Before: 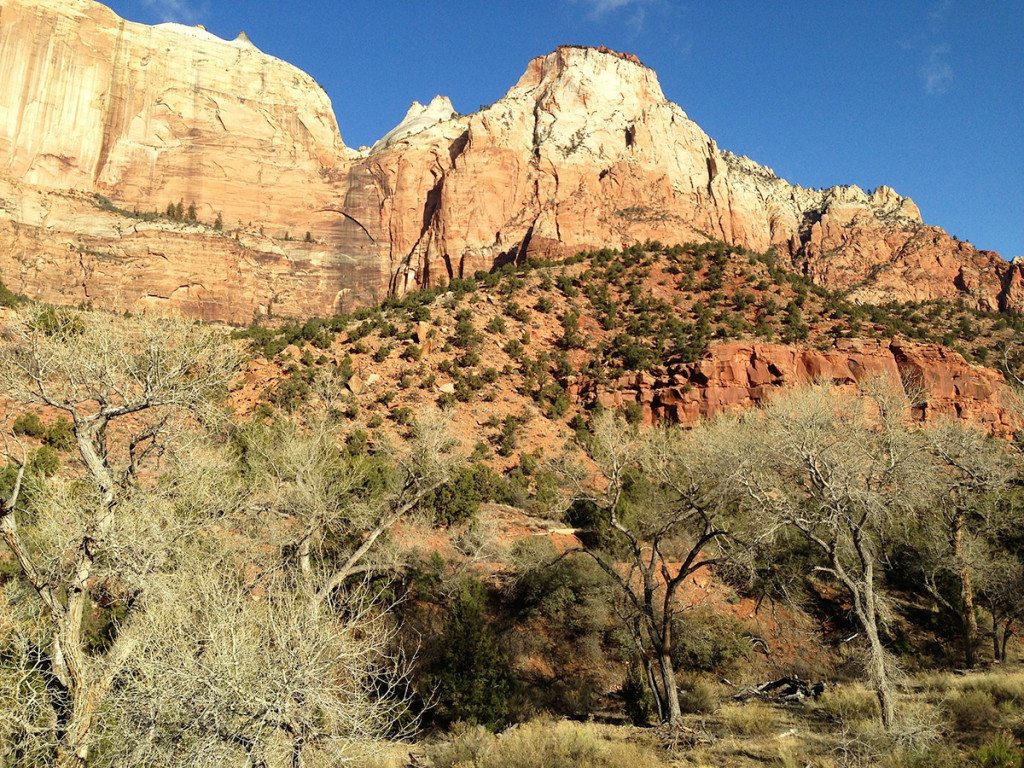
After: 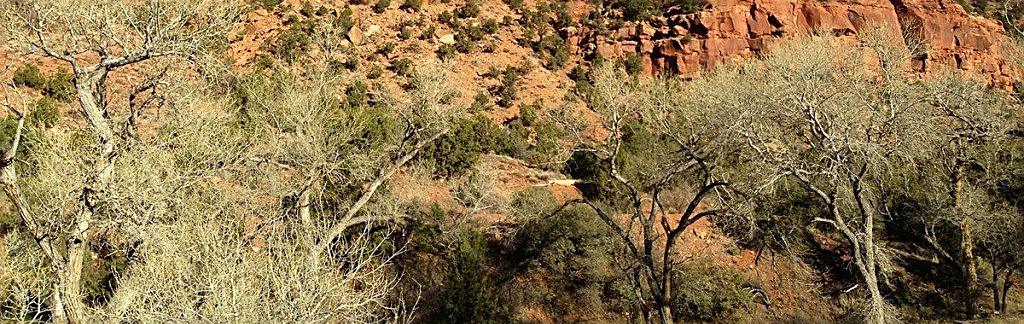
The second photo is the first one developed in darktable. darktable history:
crop: top 45.551%, bottom 12.262%
sharpen: on, module defaults
grain: coarseness 0.09 ISO, strength 10%
